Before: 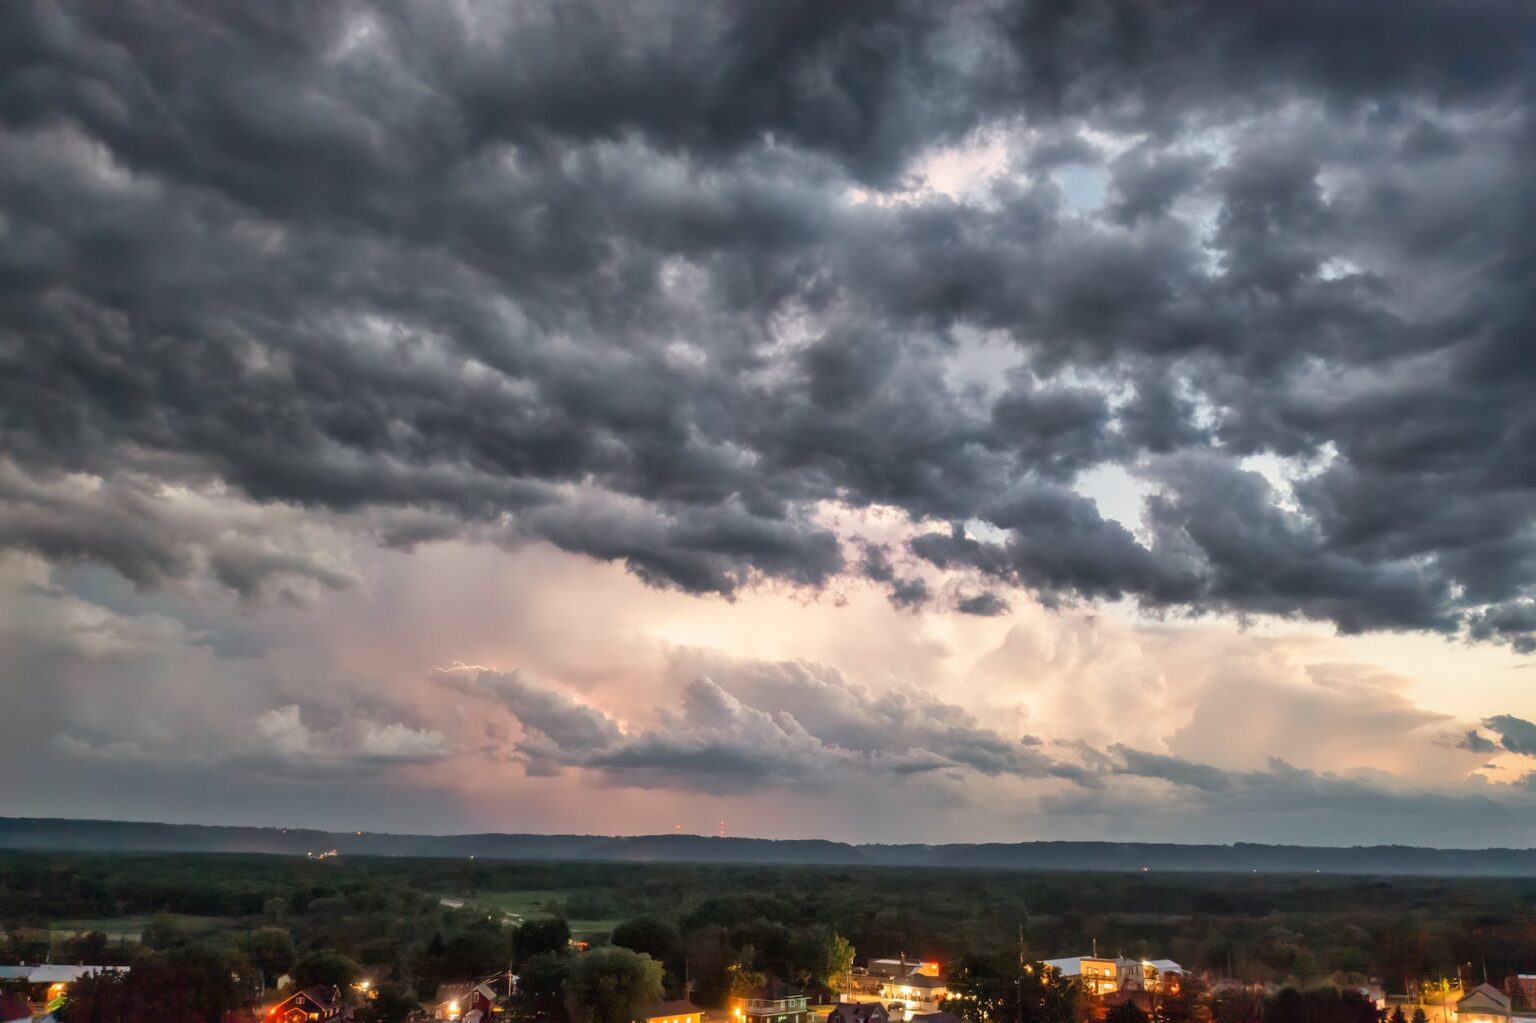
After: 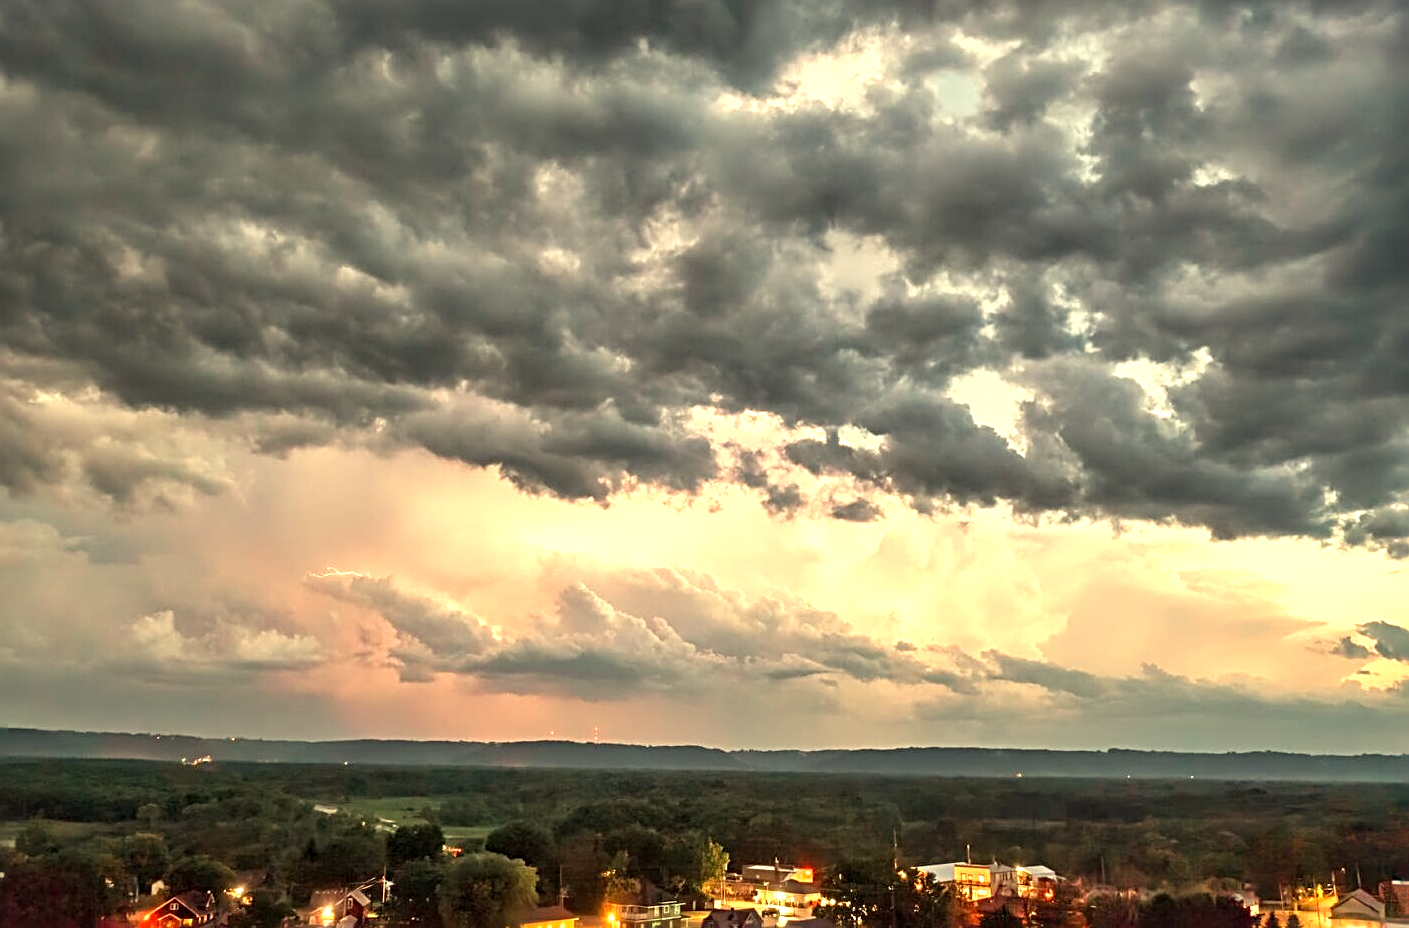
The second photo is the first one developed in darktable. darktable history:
crop and rotate: left 8.262%, top 9.226%
sharpen: radius 3.025, amount 0.757
white balance: red 1.08, blue 0.791
exposure: black level correction 0.001, exposure 0.675 EV, compensate highlight preservation false
